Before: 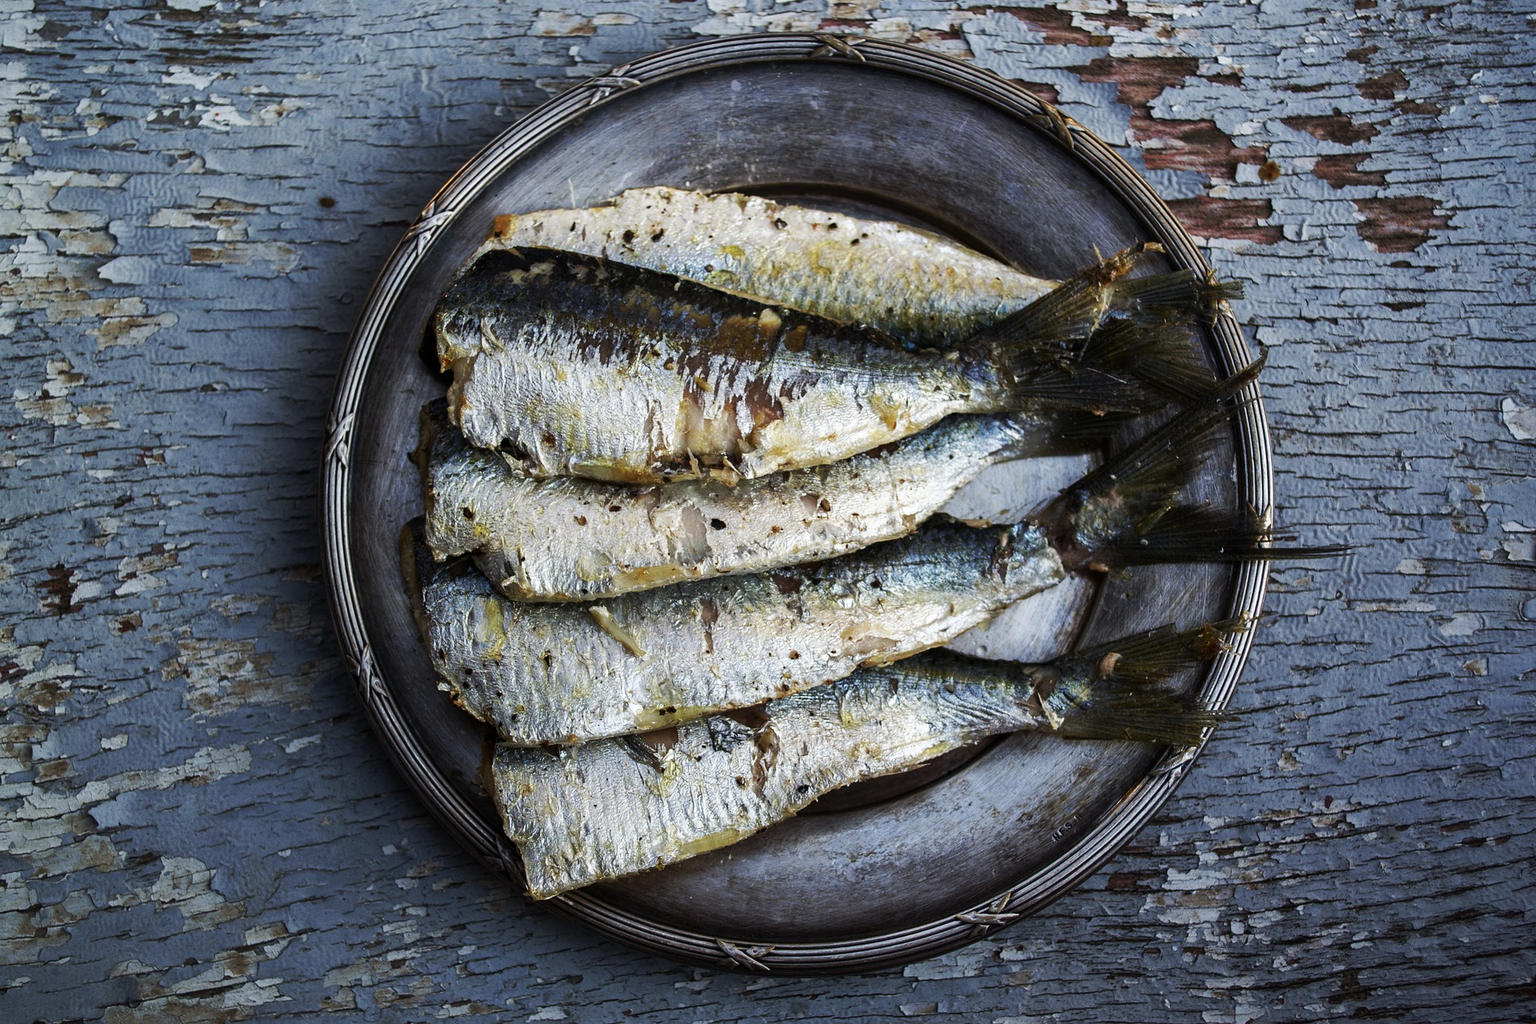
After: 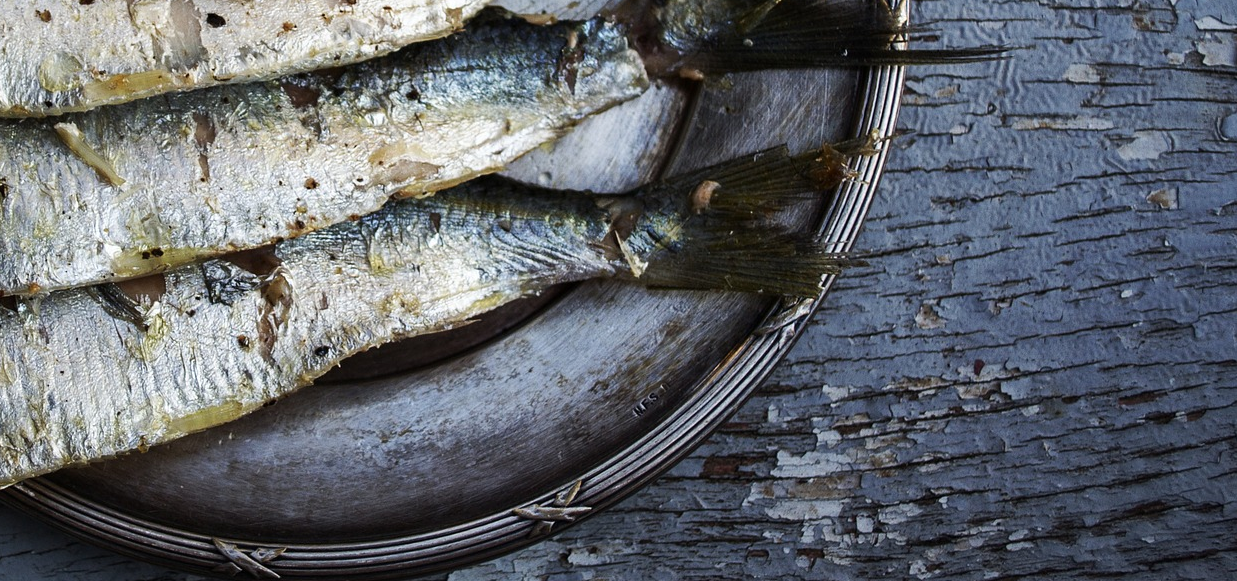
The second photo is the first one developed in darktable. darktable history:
crop and rotate: left 35.526%, top 49.651%, bottom 4.901%
